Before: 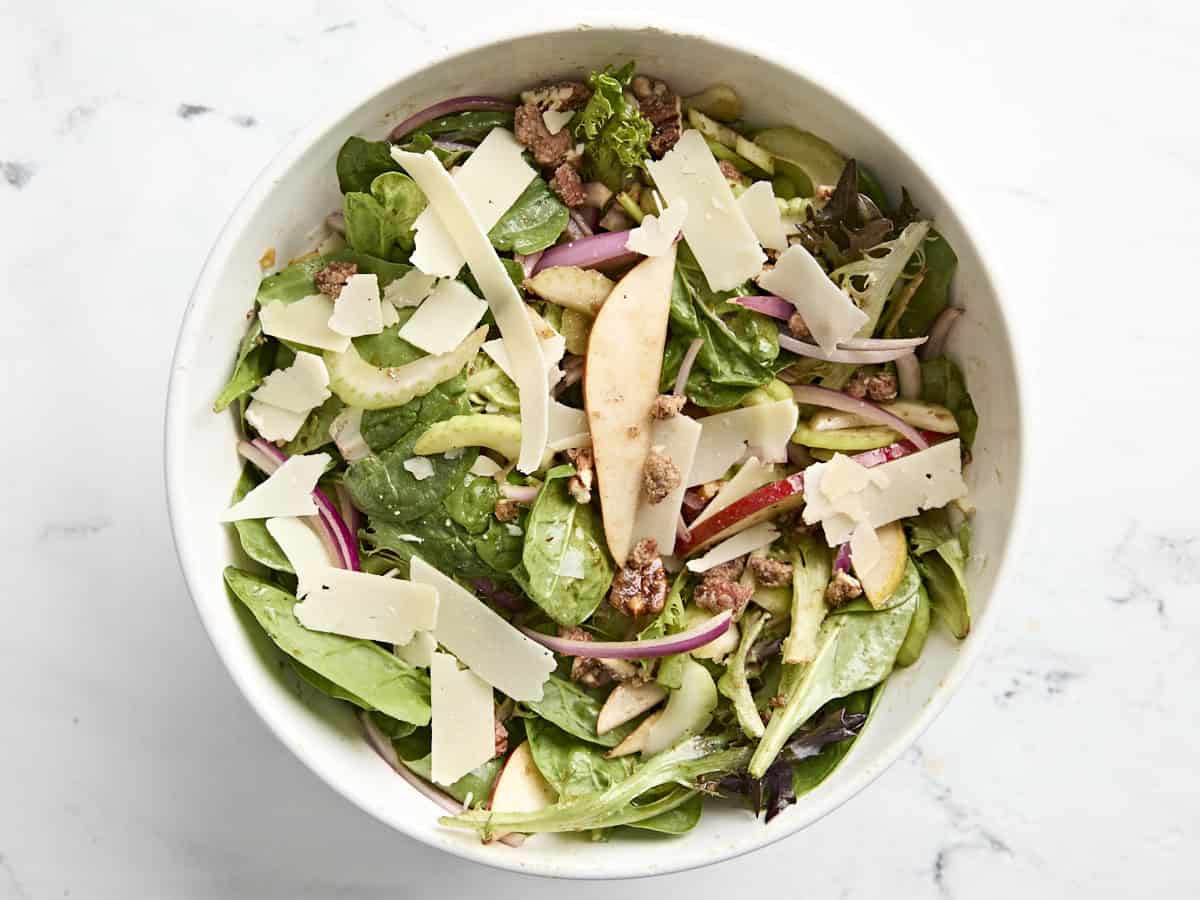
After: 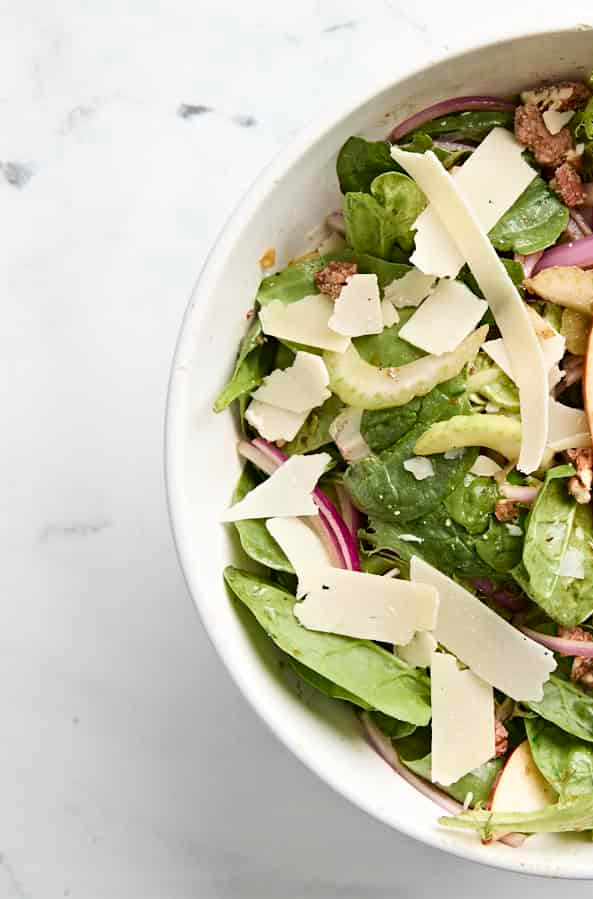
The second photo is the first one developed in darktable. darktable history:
crop and rotate: left 0.042%, top 0%, right 50.508%
